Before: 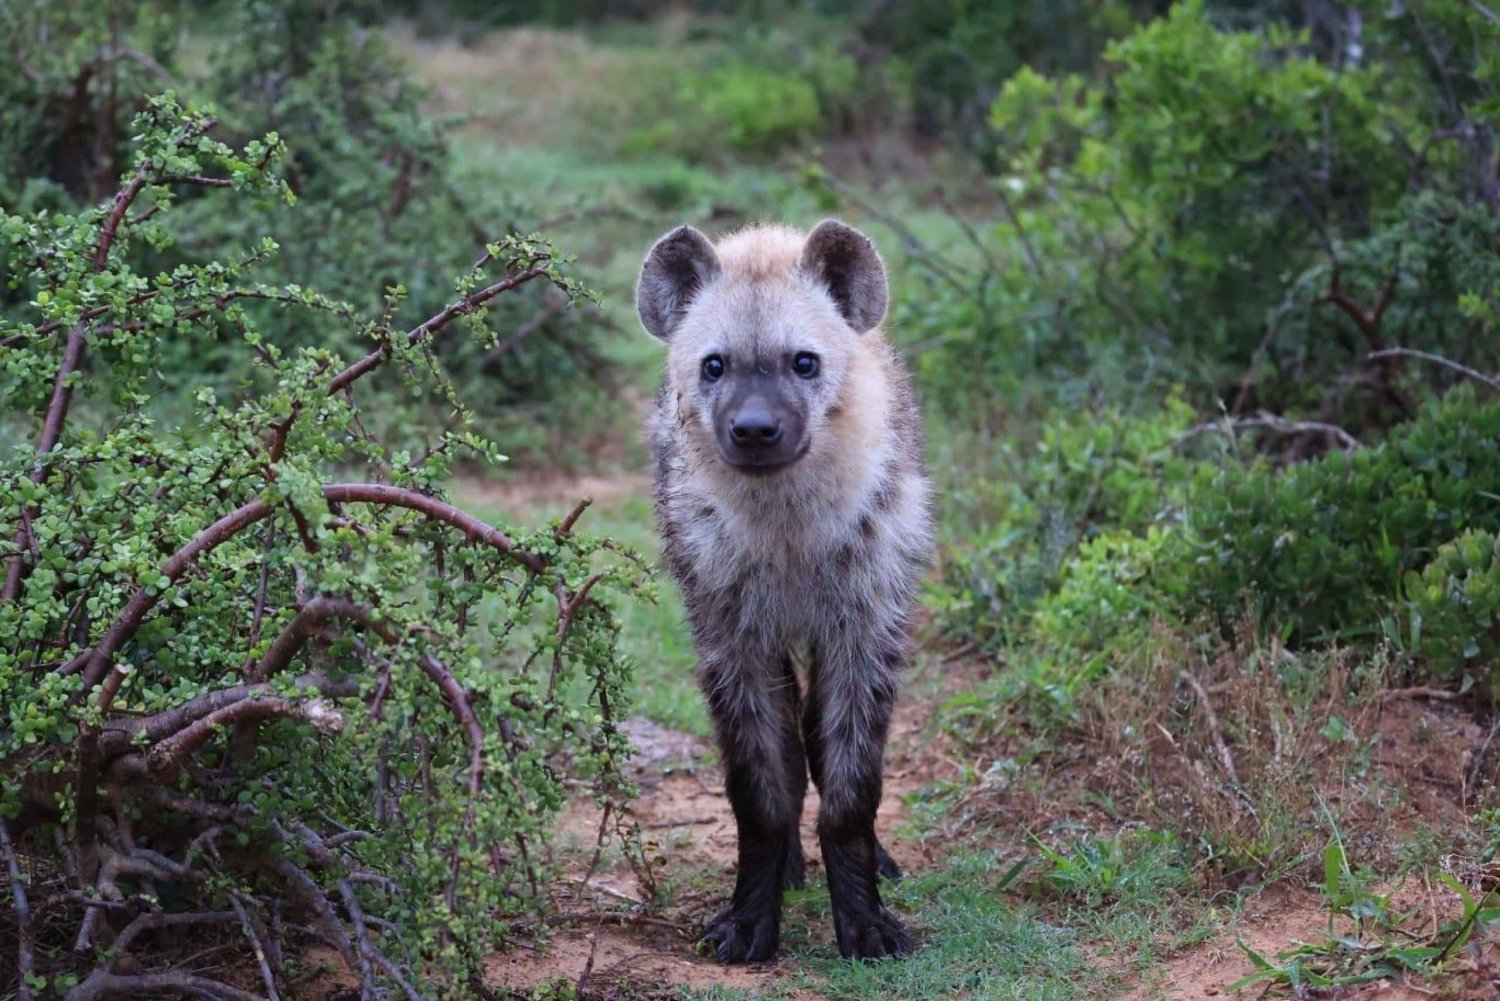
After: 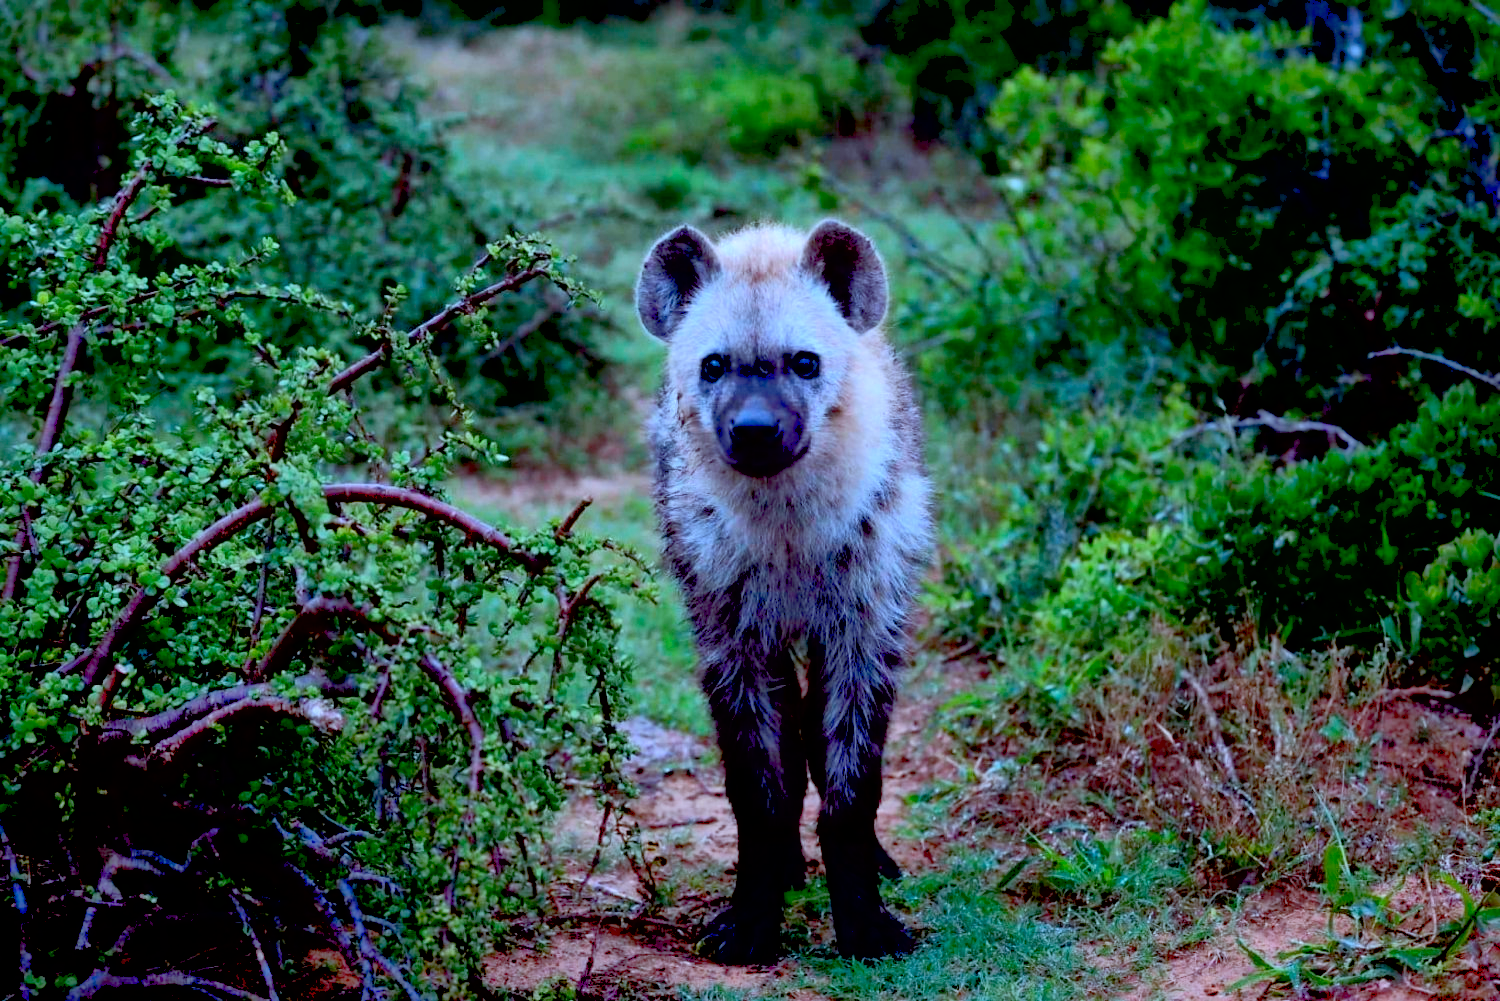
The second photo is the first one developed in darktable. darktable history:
shadows and highlights: on, module defaults
exposure: black level correction 0.048, exposure 0.012 EV, compensate highlight preservation false
contrast brightness saturation: contrast 0.16, saturation 0.328
color correction: highlights a* -9.42, highlights b* -23.41
